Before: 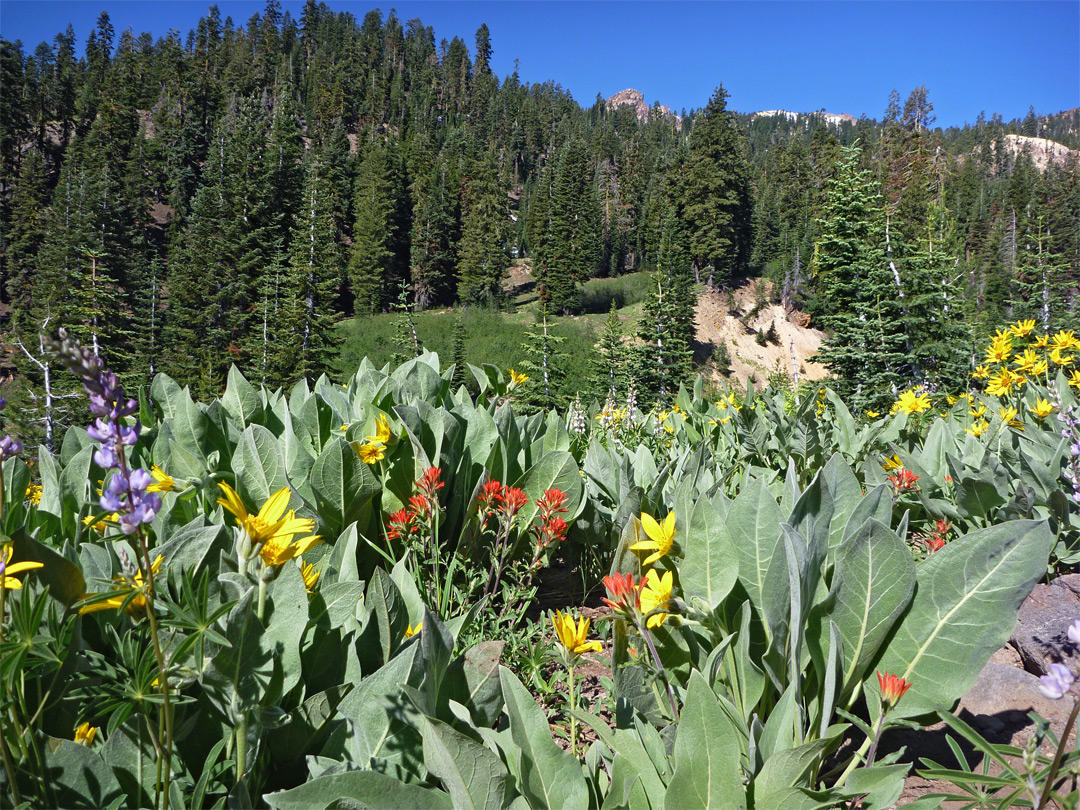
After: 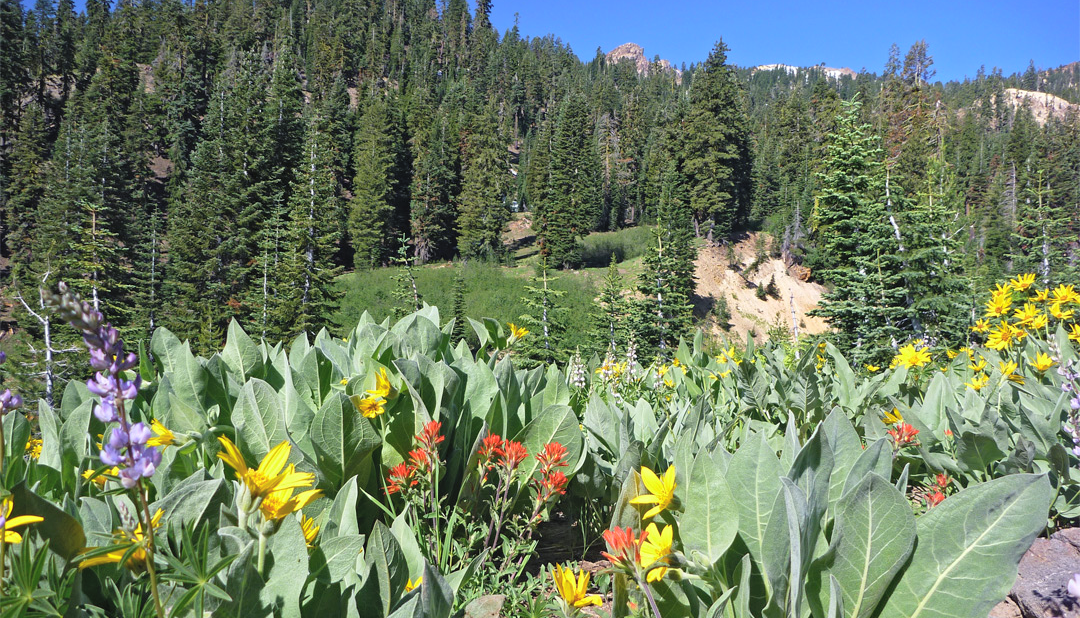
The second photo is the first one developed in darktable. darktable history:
crop: top 5.715%, bottom 17.98%
color balance rgb: shadows lift › chroma 1.042%, shadows lift › hue 214.58°, perceptual saturation grading › global saturation 0.953%, global vibrance 12.644%
contrast brightness saturation: brightness 0.138
